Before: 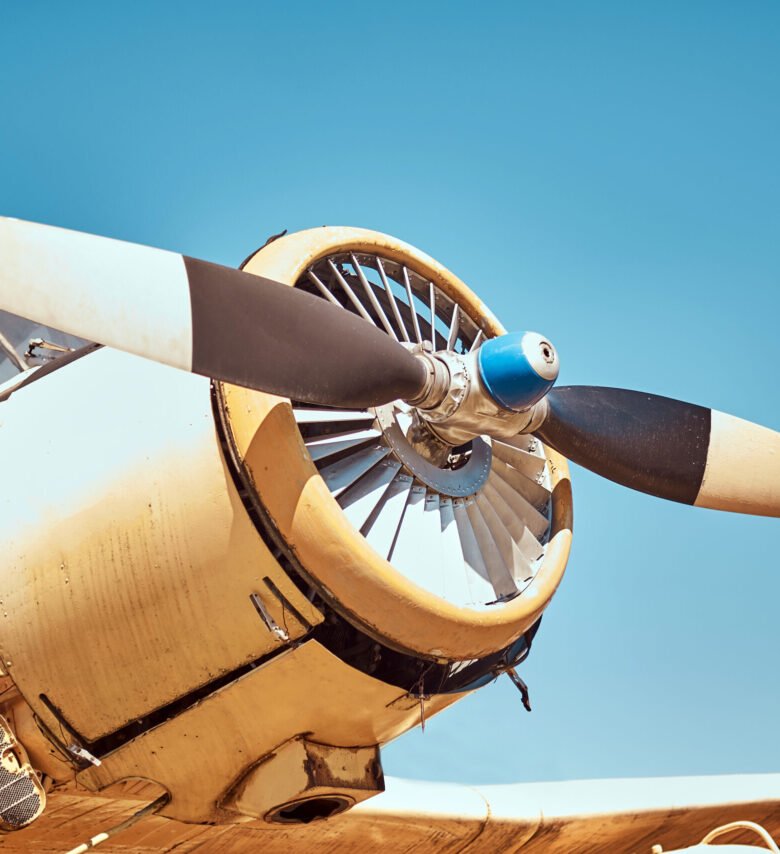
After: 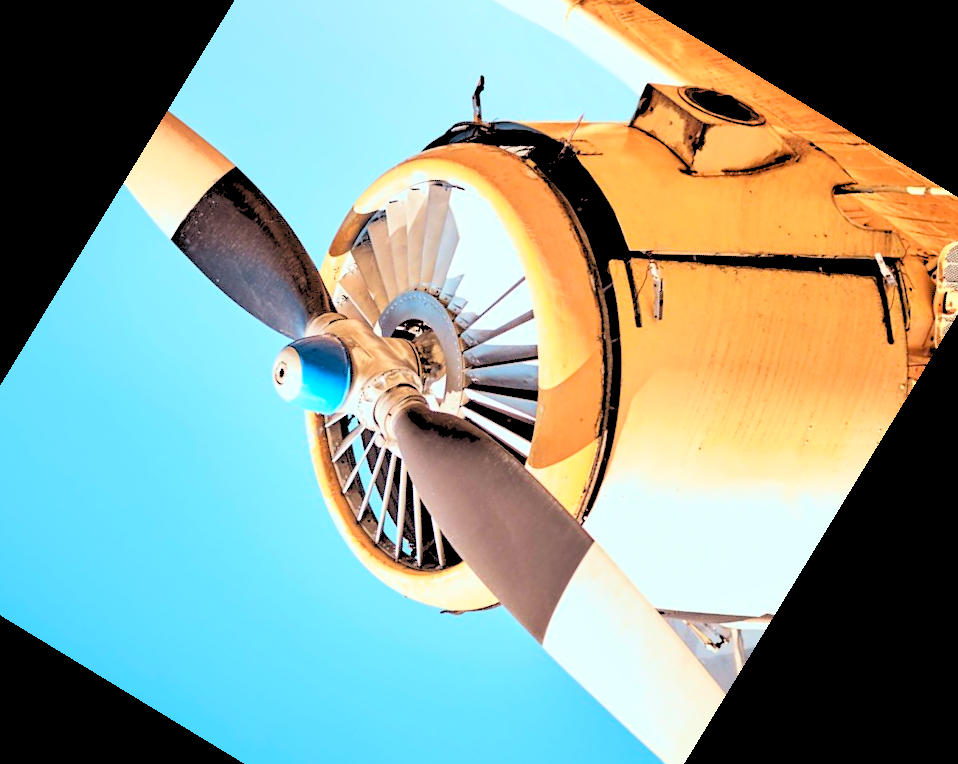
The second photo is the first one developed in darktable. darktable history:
crop and rotate: angle 148.68°, left 9.111%, top 15.603%, right 4.588%, bottom 17.041%
contrast brightness saturation: contrast 0.2, brightness 0.16, saturation 0.22
rgb levels: levels [[0.027, 0.429, 0.996], [0, 0.5, 1], [0, 0.5, 1]]
